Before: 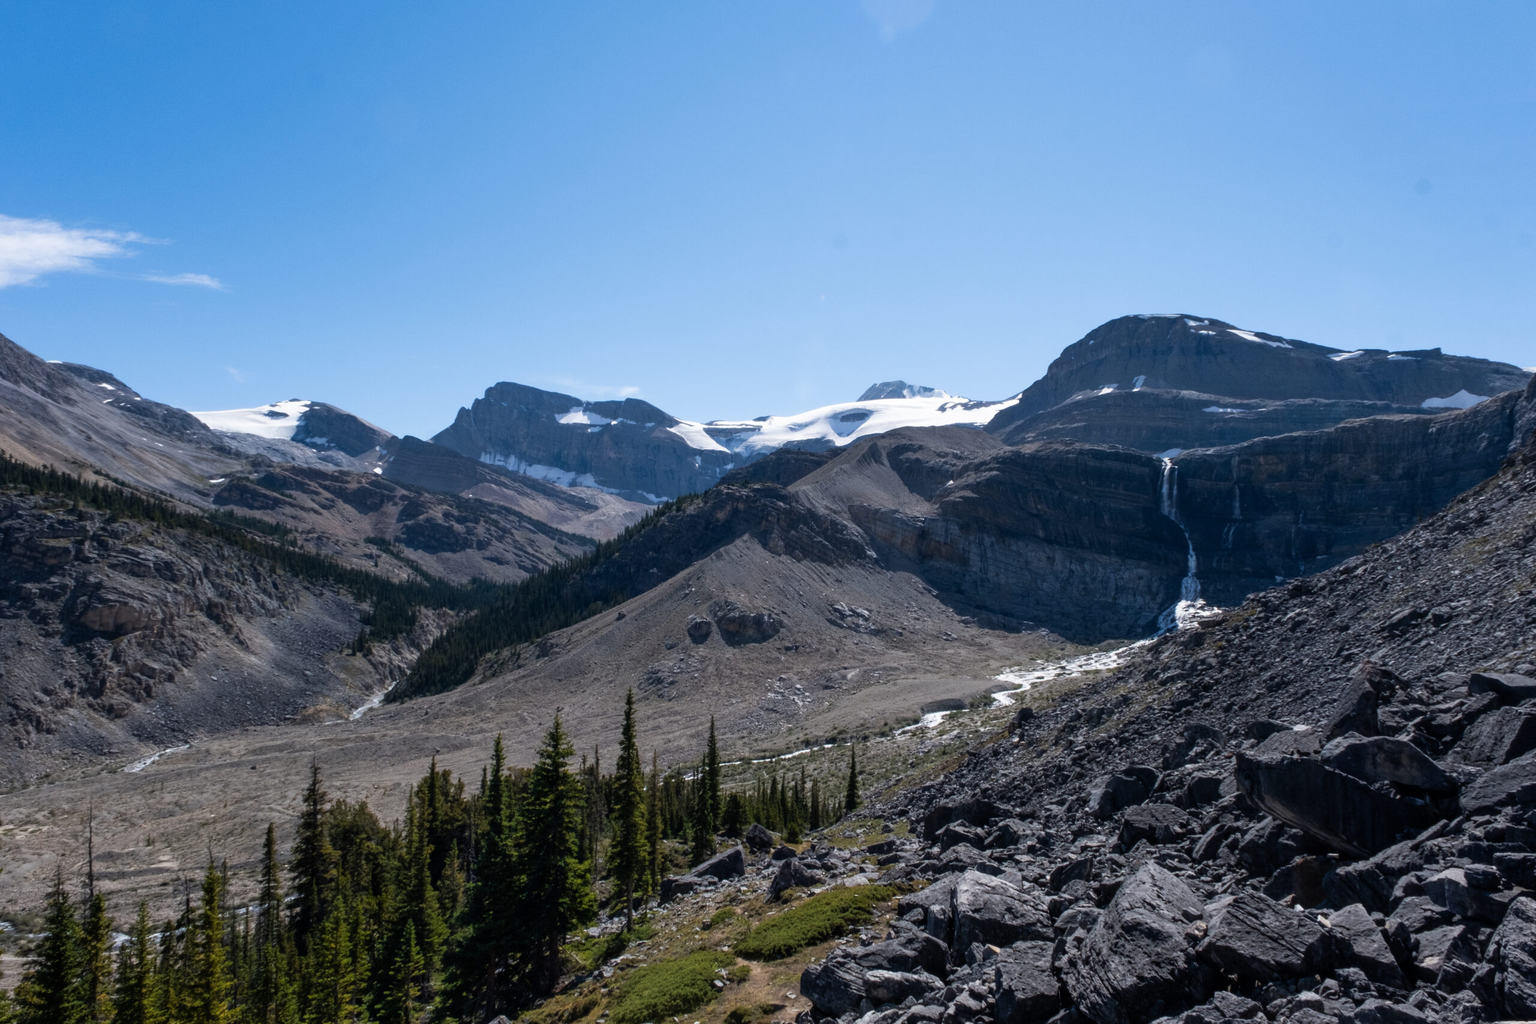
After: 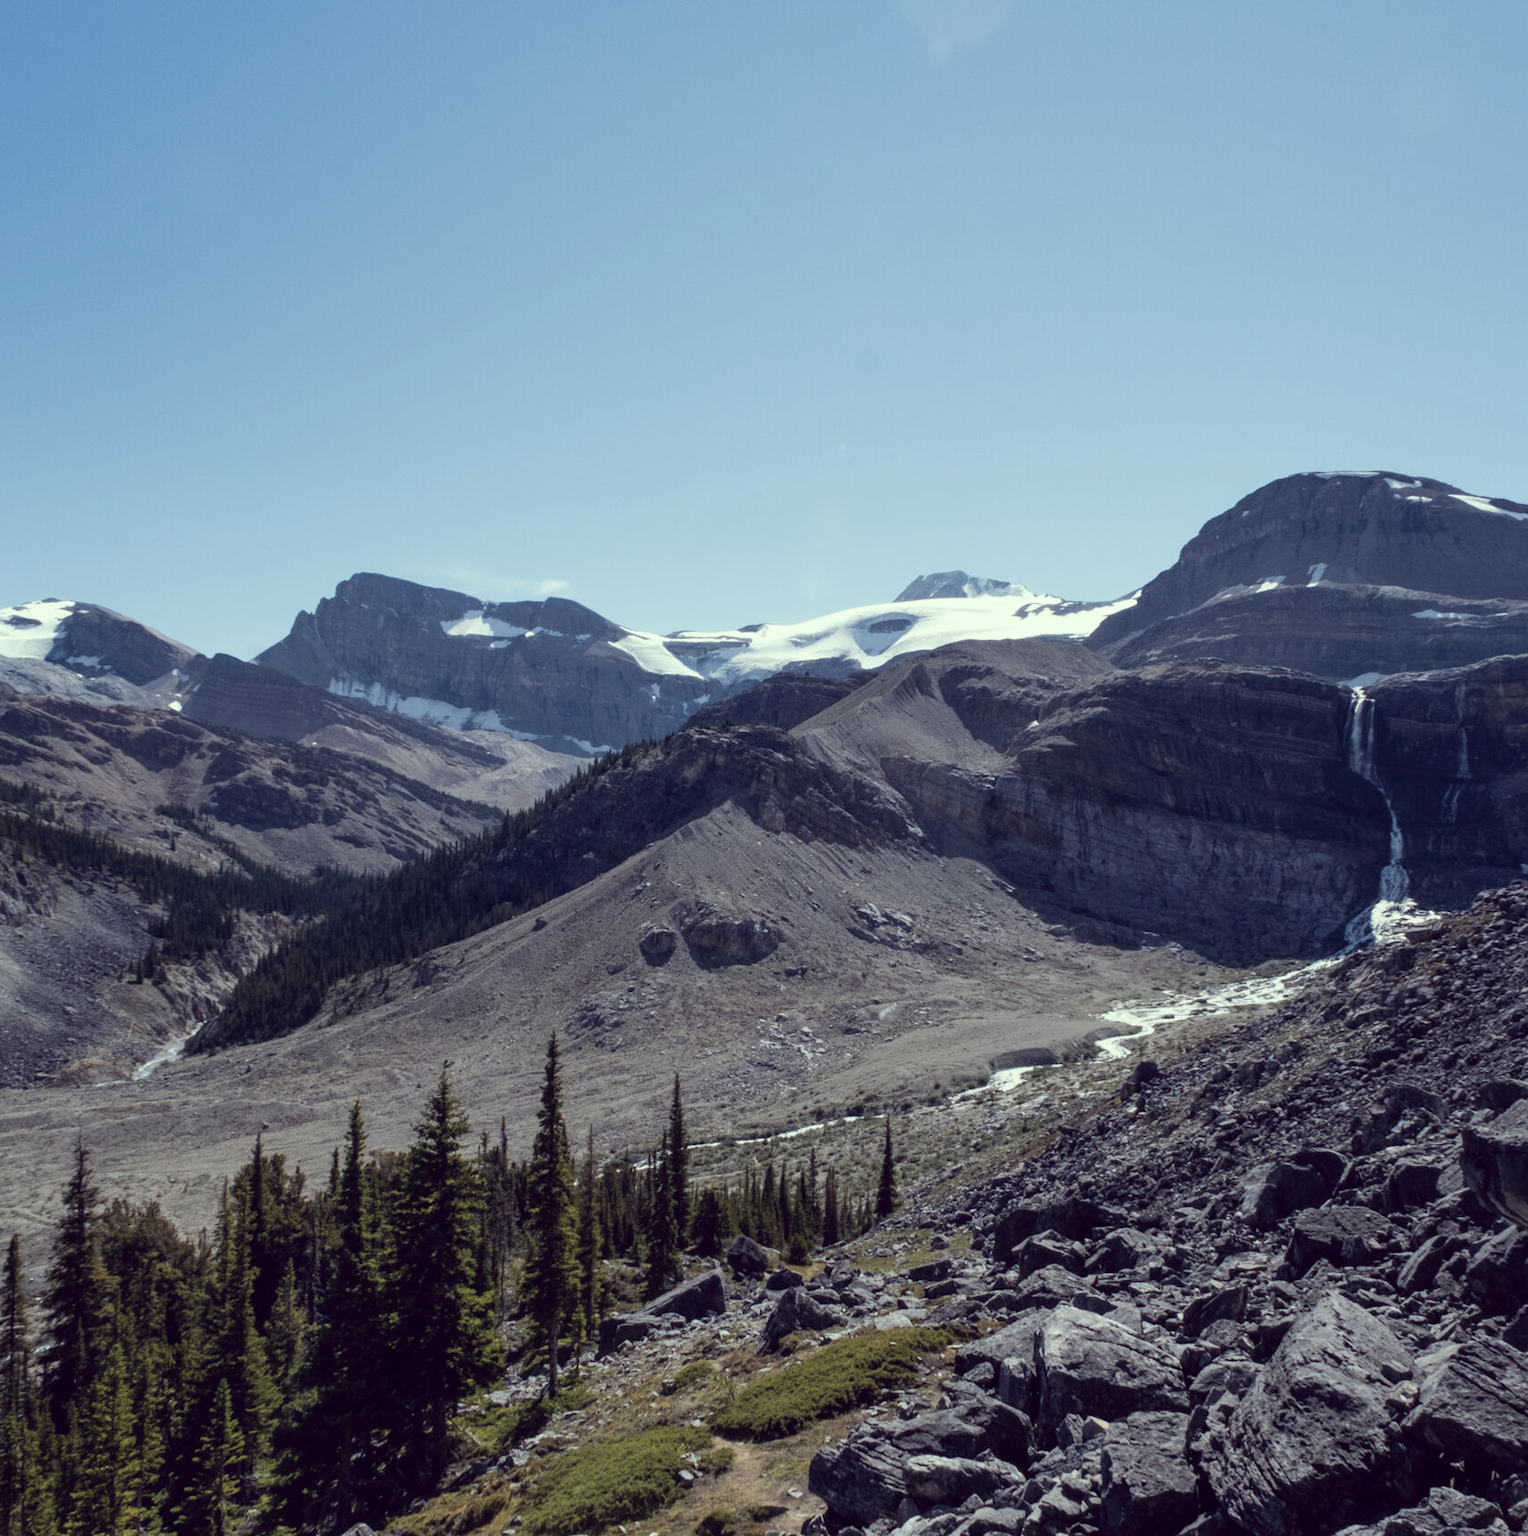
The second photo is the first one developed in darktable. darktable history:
color correction: highlights a* -20.75, highlights b* 20.53, shadows a* 19.27, shadows b* -20.79, saturation 0.455
crop: left 17.014%, right 16.614%
color balance rgb: linear chroma grading › global chroma 9.046%, perceptual saturation grading › global saturation 30.137%, perceptual brilliance grading › mid-tones 9.273%, perceptual brilliance grading › shadows 14.849%, global vibrance 20%
